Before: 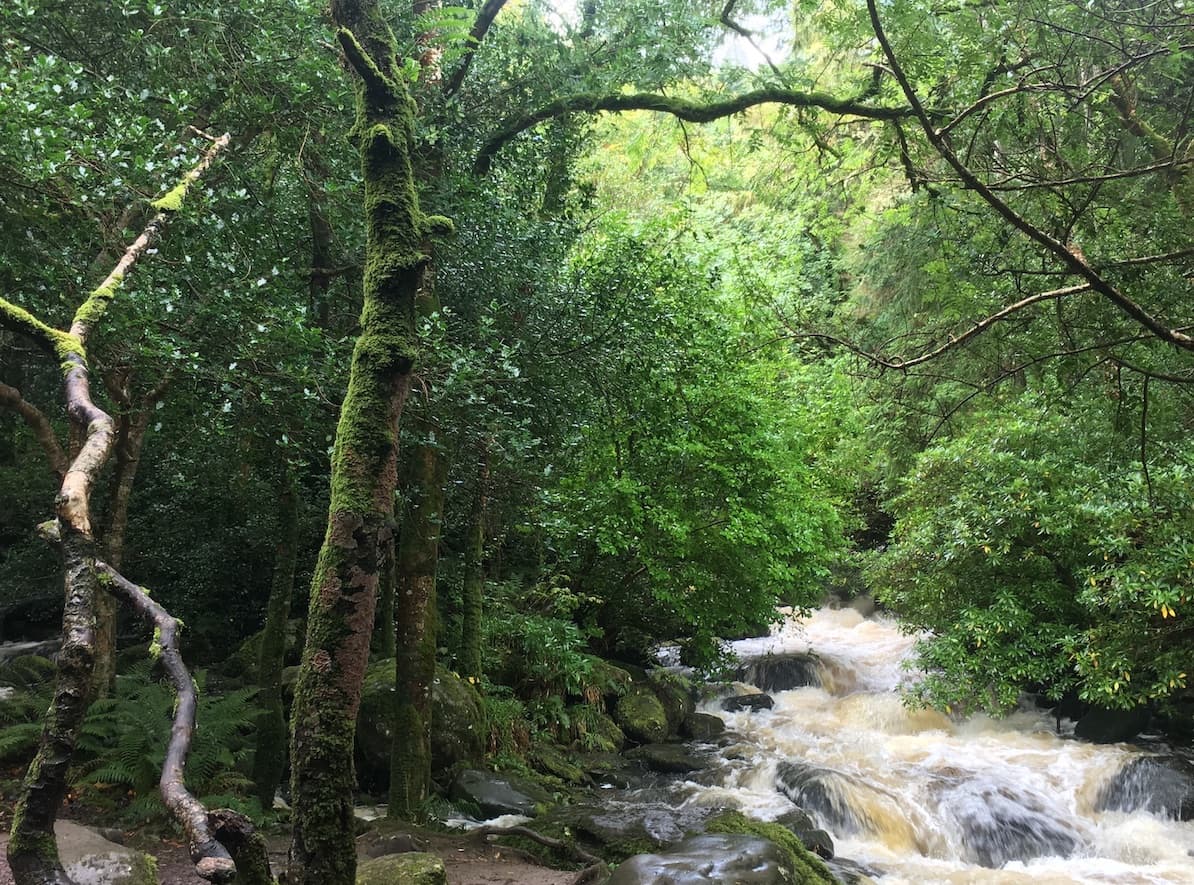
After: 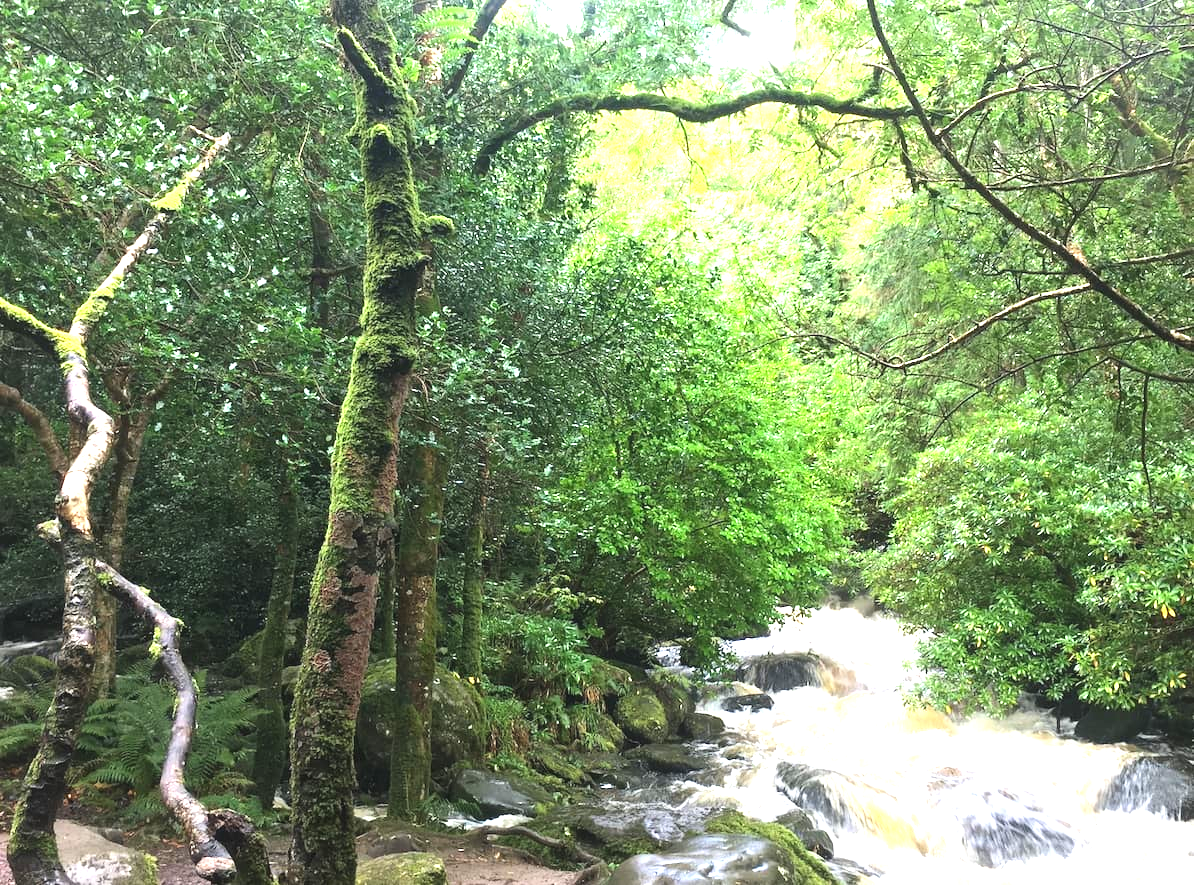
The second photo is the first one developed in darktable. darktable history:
contrast brightness saturation: contrast 0.101, brightness 0.038, saturation 0.089
exposure: black level correction -0.002, exposure 1.361 EV, compensate highlight preservation false
